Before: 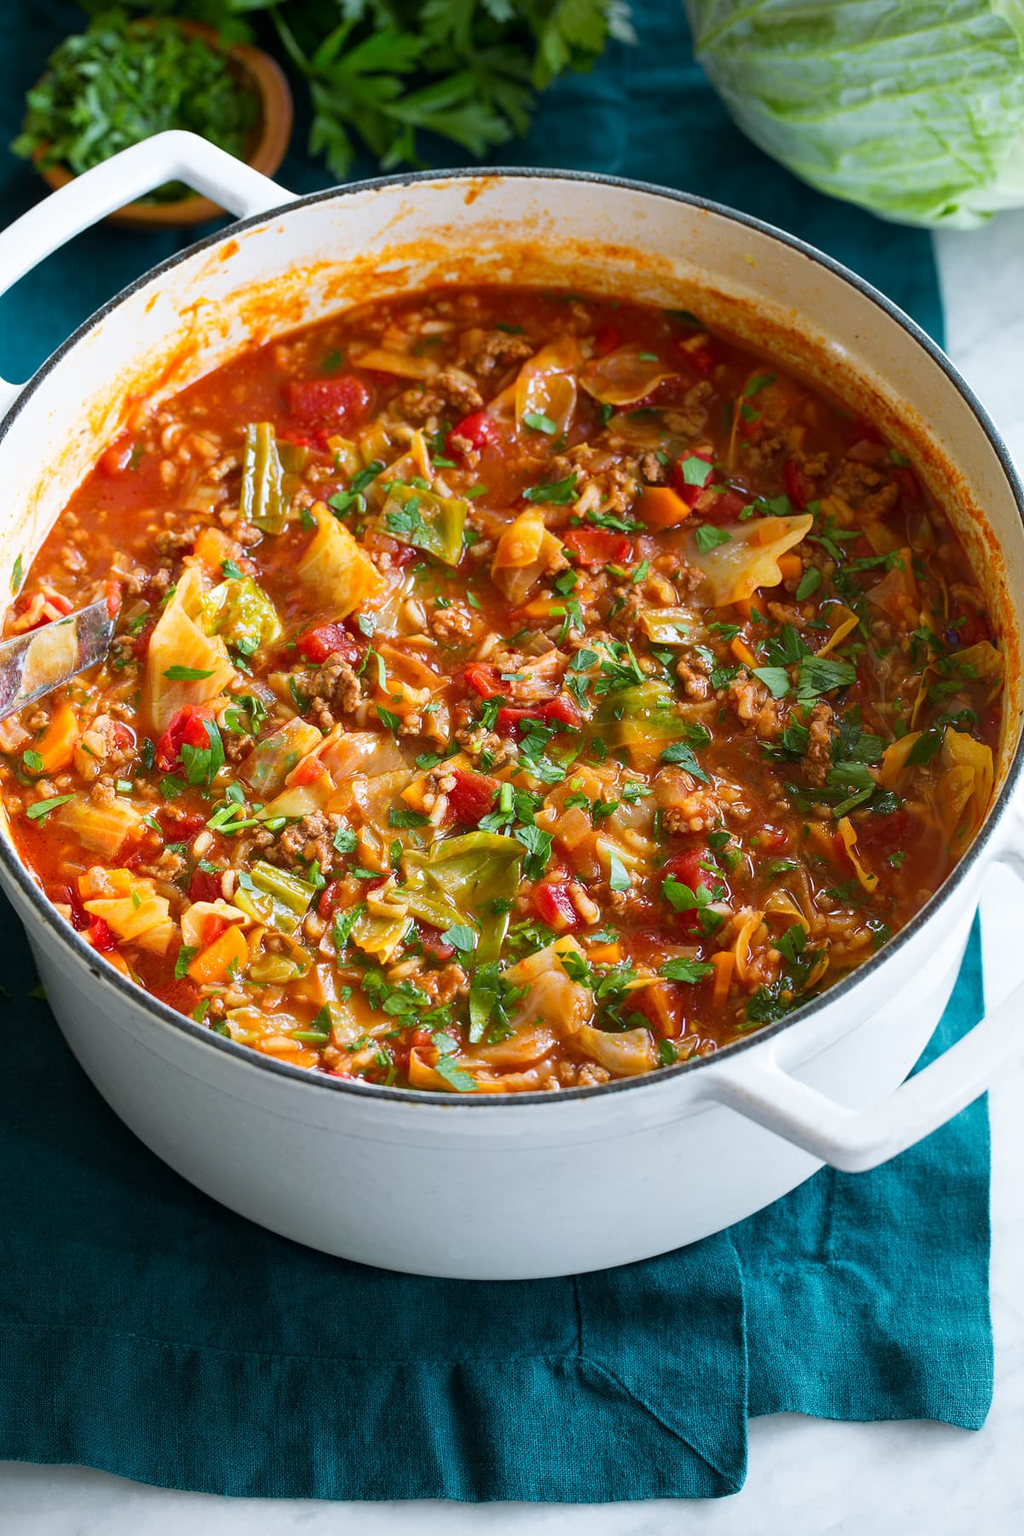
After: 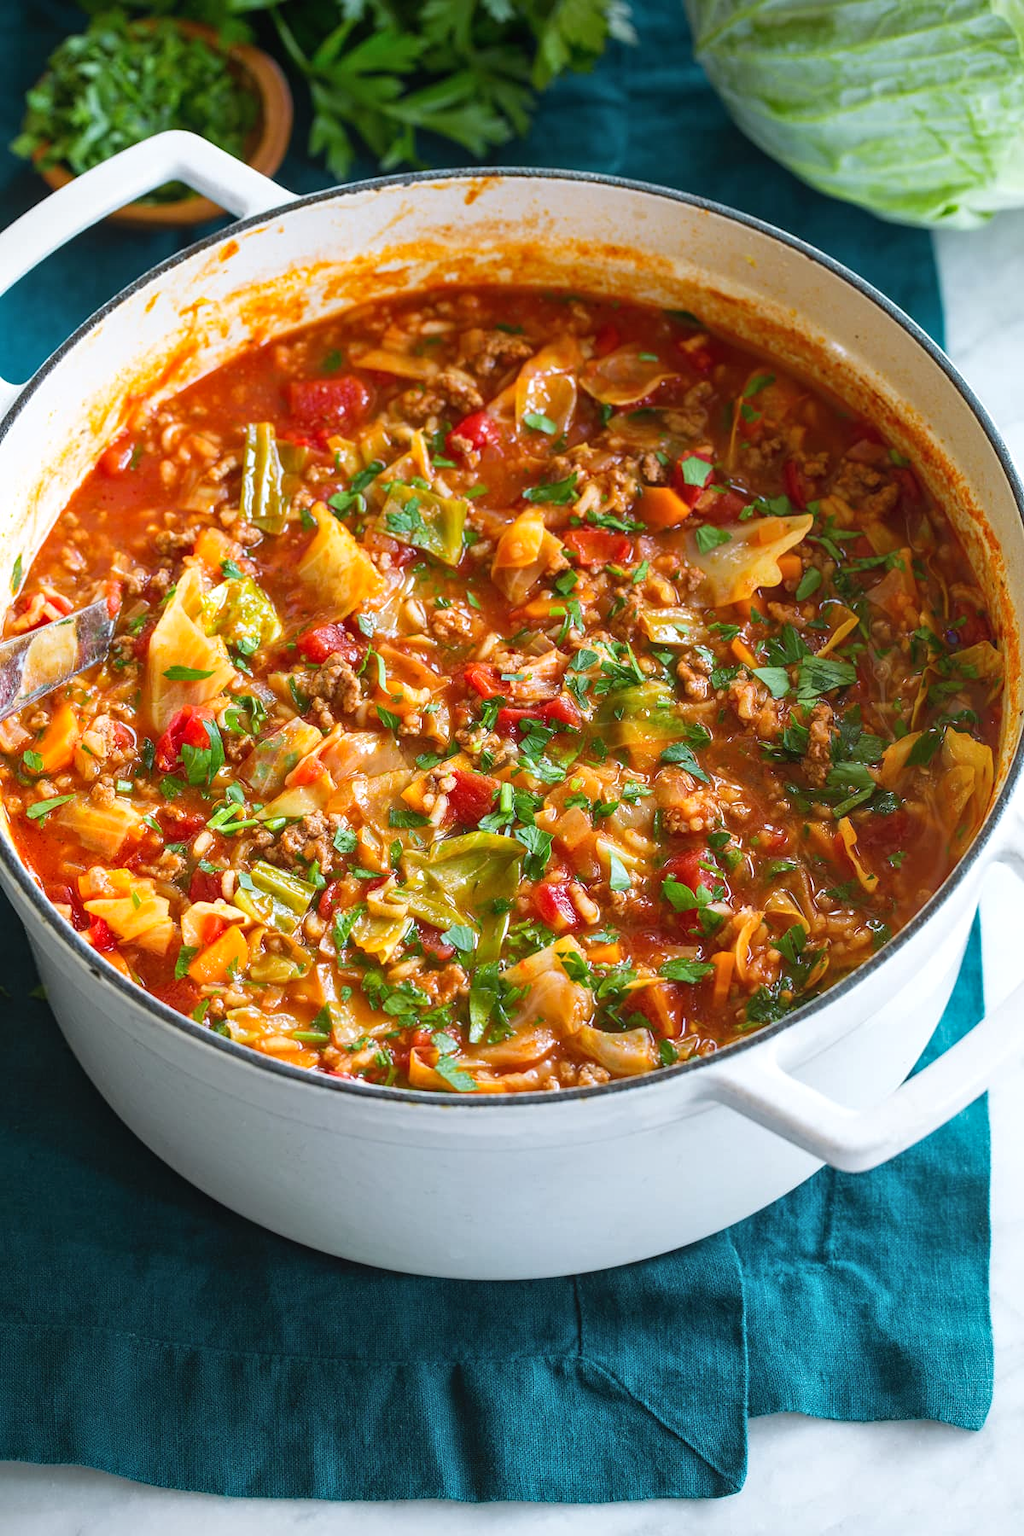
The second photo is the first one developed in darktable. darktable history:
local contrast: detail 109%
exposure: exposure 0.203 EV, compensate highlight preservation false
